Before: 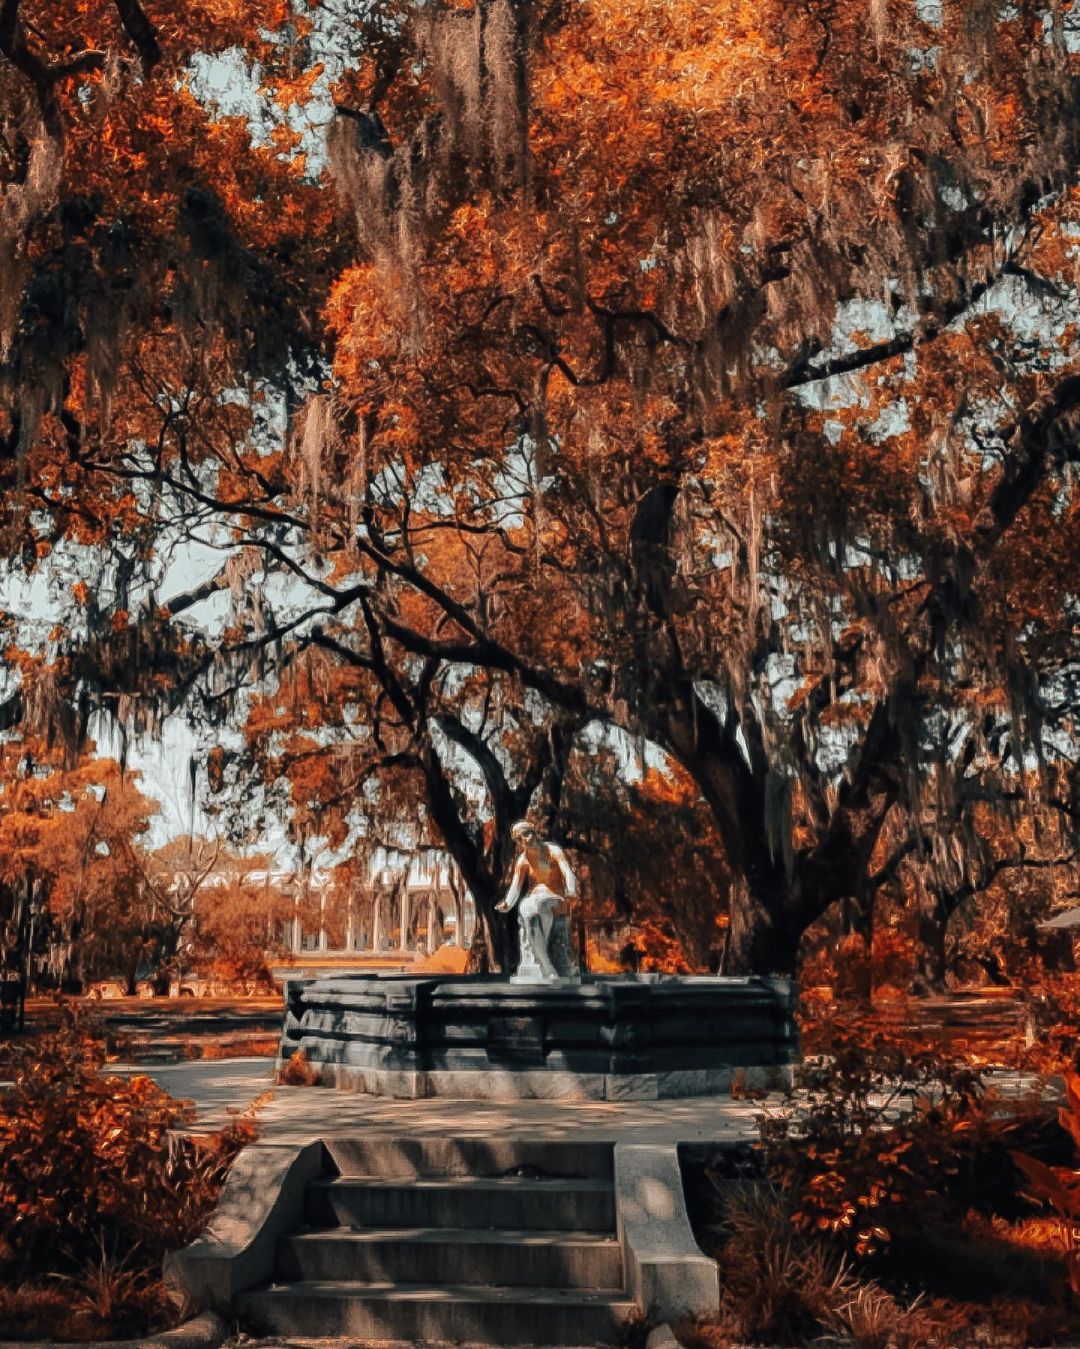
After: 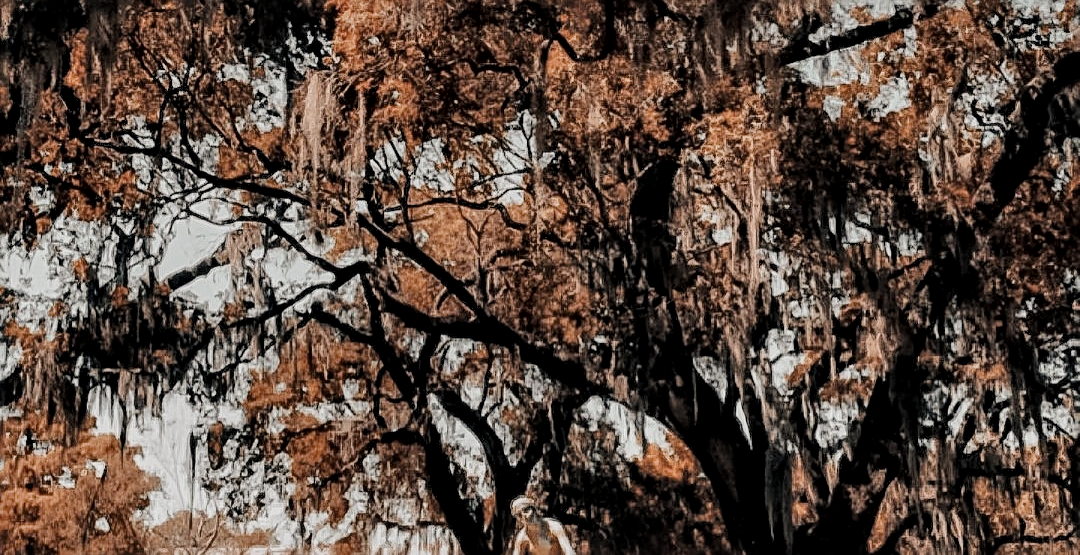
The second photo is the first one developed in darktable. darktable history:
exposure: exposure -0.015 EV, compensate exposure bias true, compensate highlight preservation false
contrast brightness saturation: contrast 0.097, saturation -0.363
color calibration: output R [1.063, -0.012, -0.003, 0], output B [-0.079, 0.047, 1, 0], illuminant same as pipeline (D50), adaptation none (bypass), x 0.332, y 0.334, temperature 5021.29 K
filmic rgb: black relative exposure -7.65 EV, white relative exposure 4.56 EV, hardness 3.61, add noise in highlights 0.001, preserve chrominance max RGB, color science v3 (2019), use custom middle-gray values true, contrast in highlights soft
local contrast: mode bilateral grid, contrast 20, coarseness 18, detail 163%, midtone range 0.2
shadows and highlights: shadows 31.93, highlights -32.08, shadows color adjustment 99.16%, highlights color adjustment 0.07%, soften with gaussian
crop and rotate: top 24.078%, bottom 34.765%
sharpen: on, module defaults
